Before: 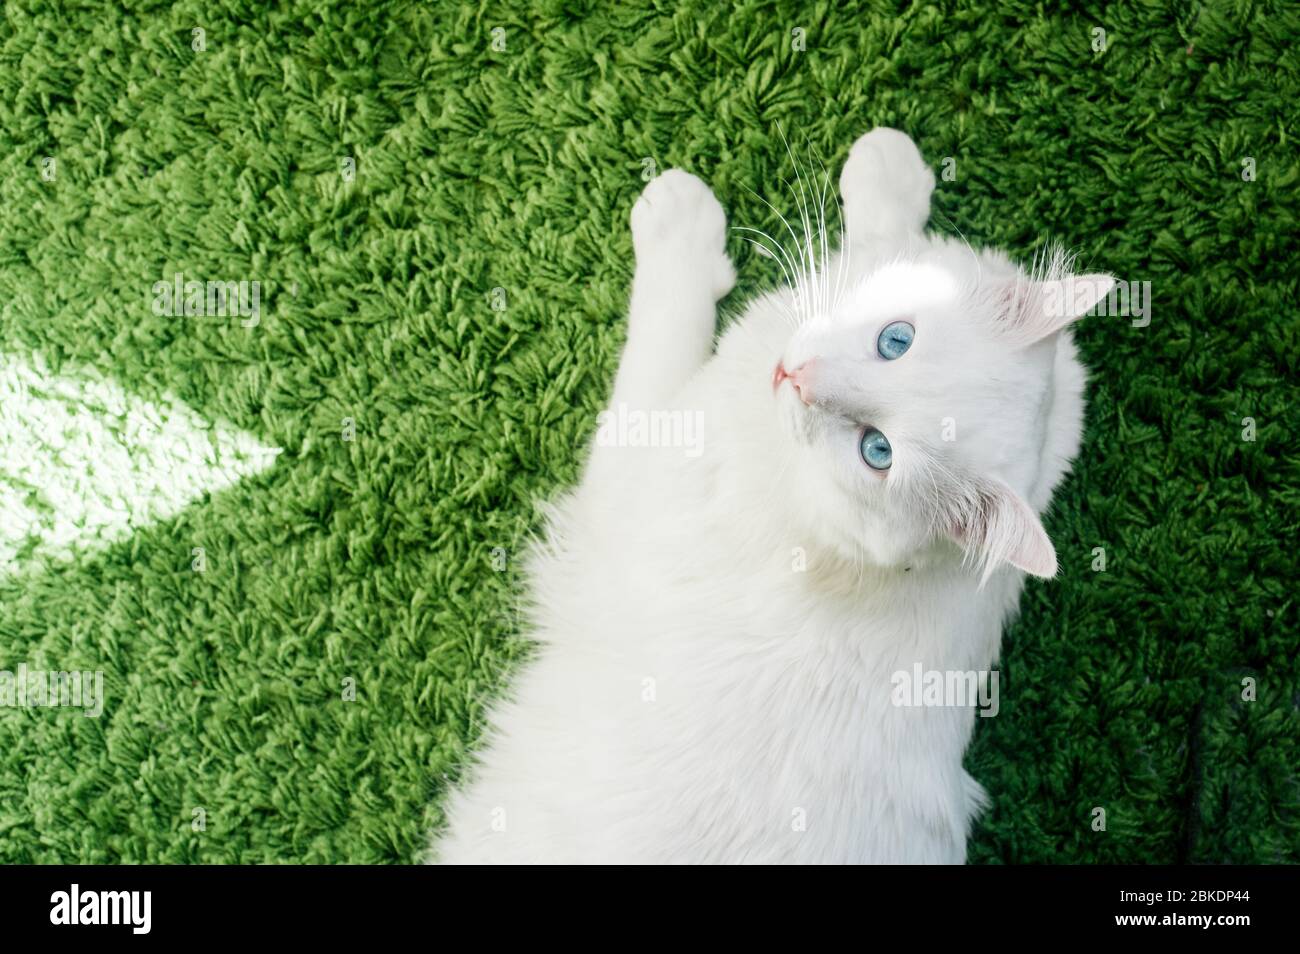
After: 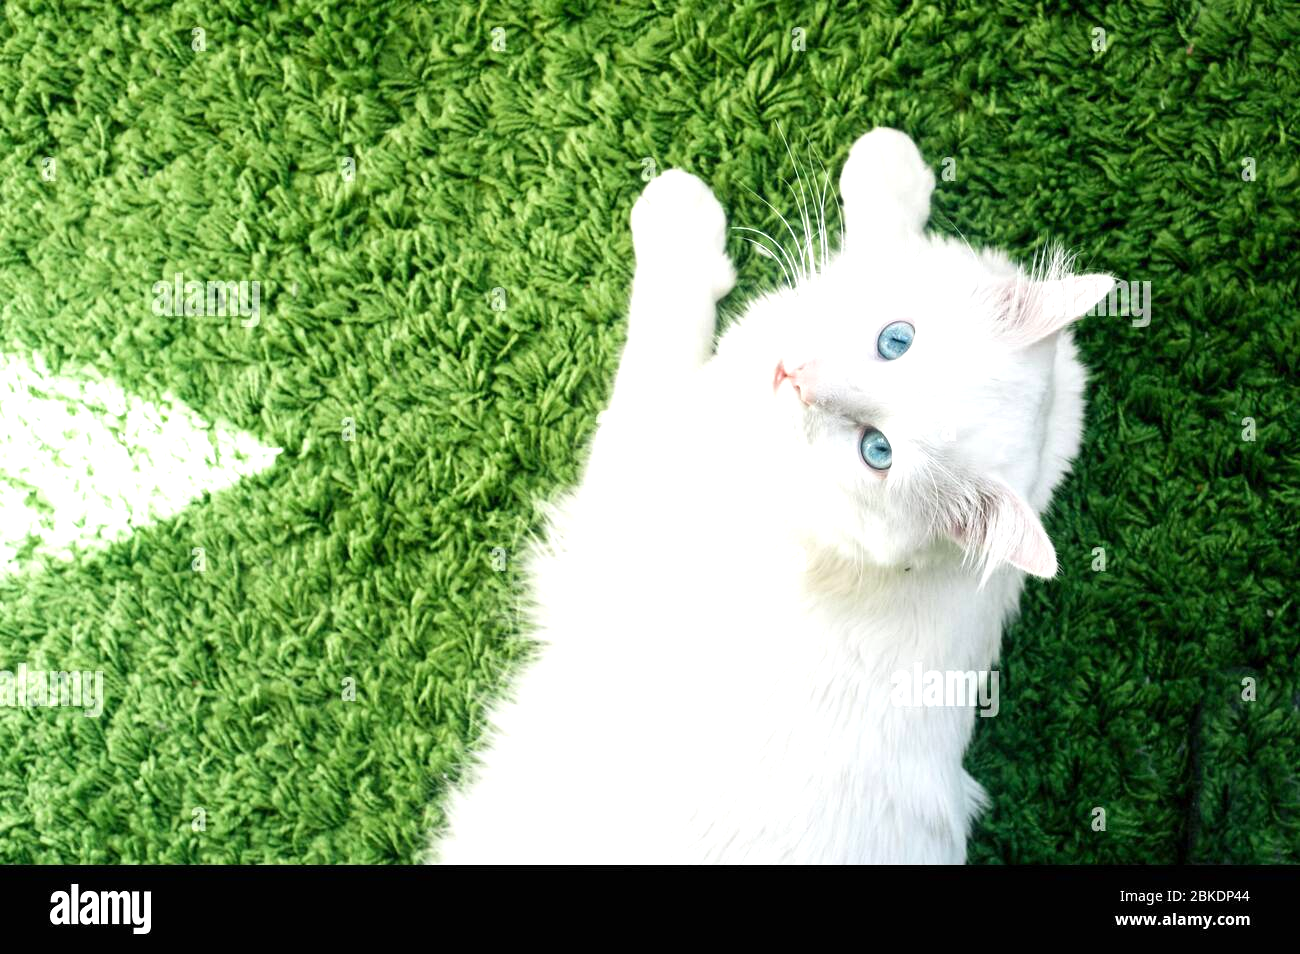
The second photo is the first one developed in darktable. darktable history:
exposure: exposure 0.603 EV, compensate exposure bias true, compensate highlight preservation false
